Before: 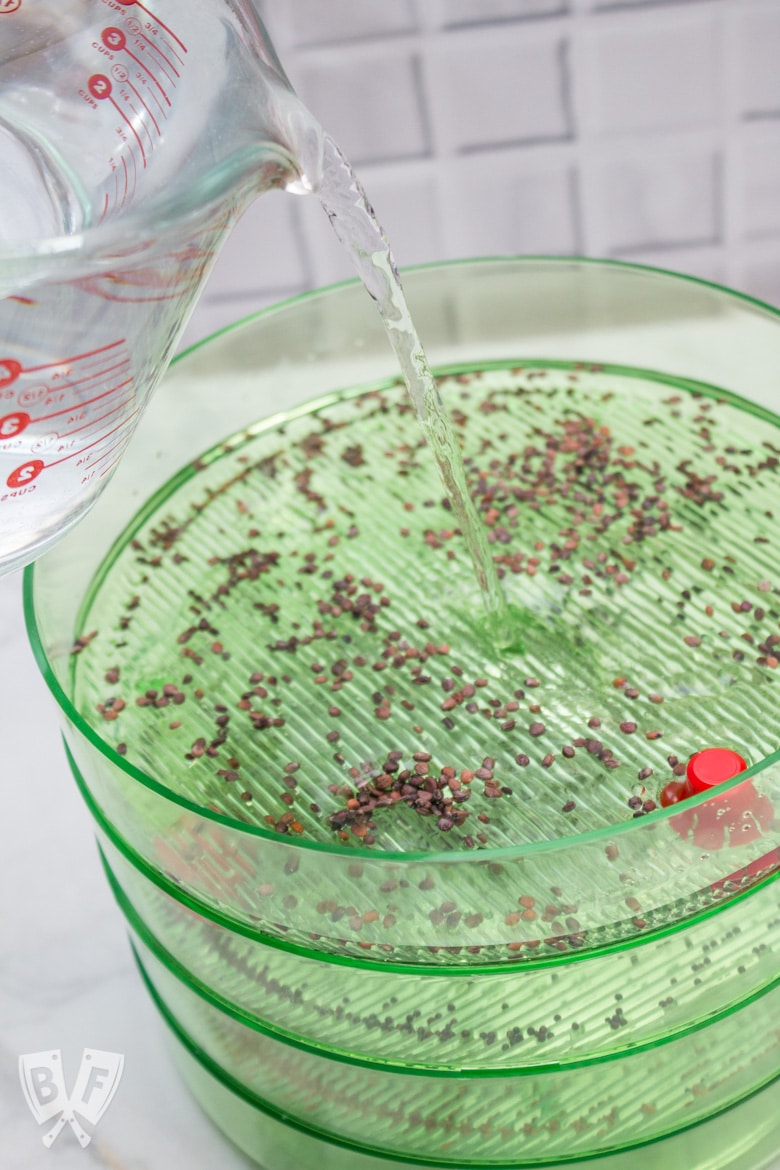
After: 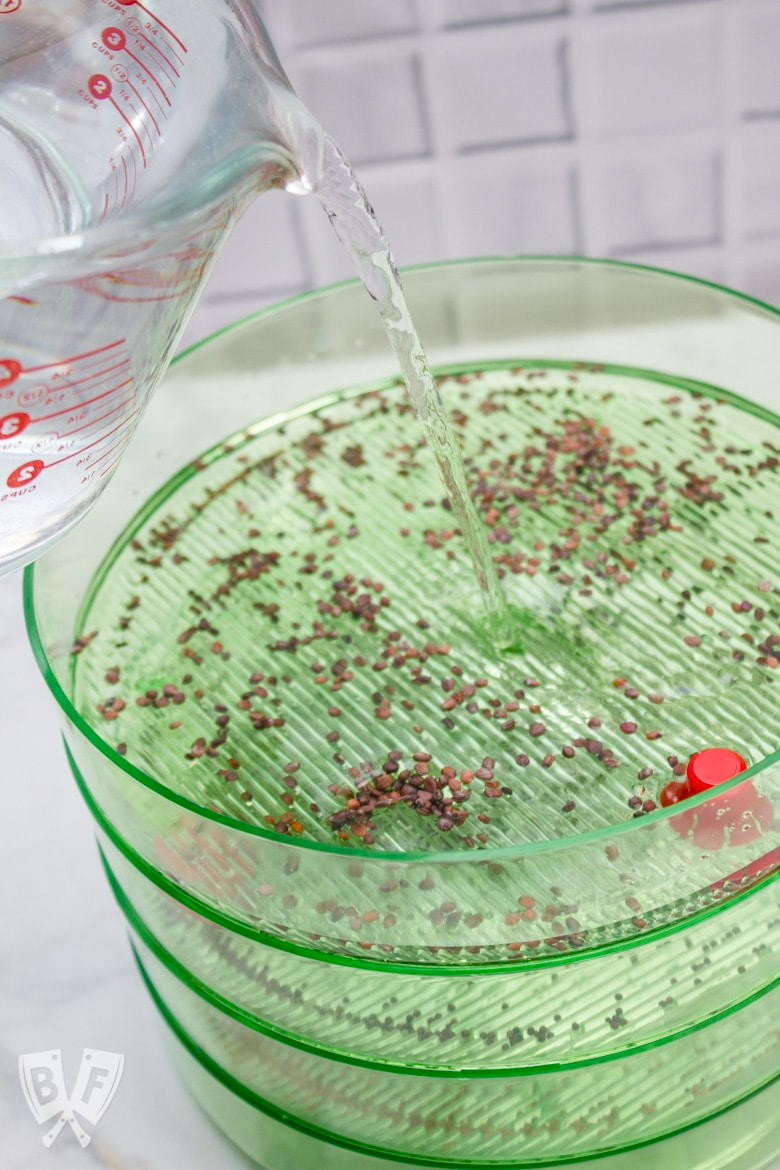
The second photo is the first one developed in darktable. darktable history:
color balance rgb: global offset › luminance 0.495%, perceptual saturation grading › global saturation 20%, perceptual saturation grading › highlights -49.365%, perceptual saturation grading › shadows 24.185%, global vibrance 30.521%
